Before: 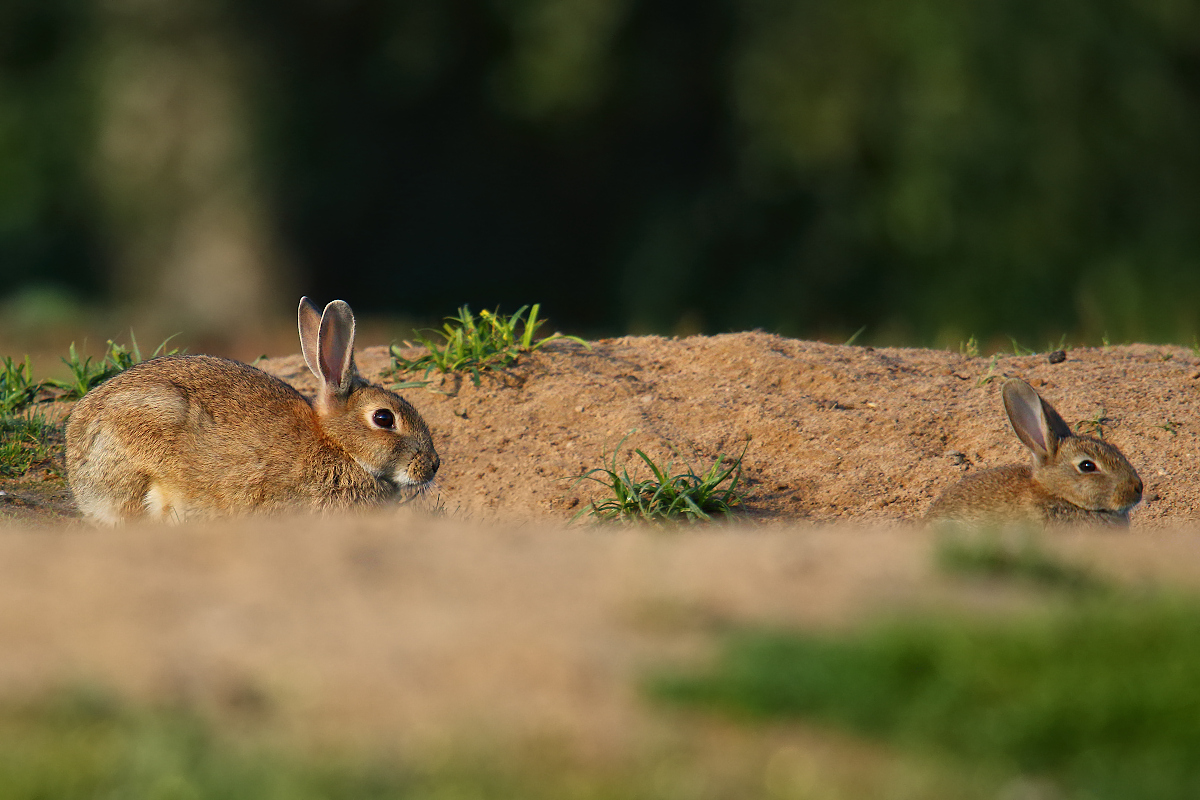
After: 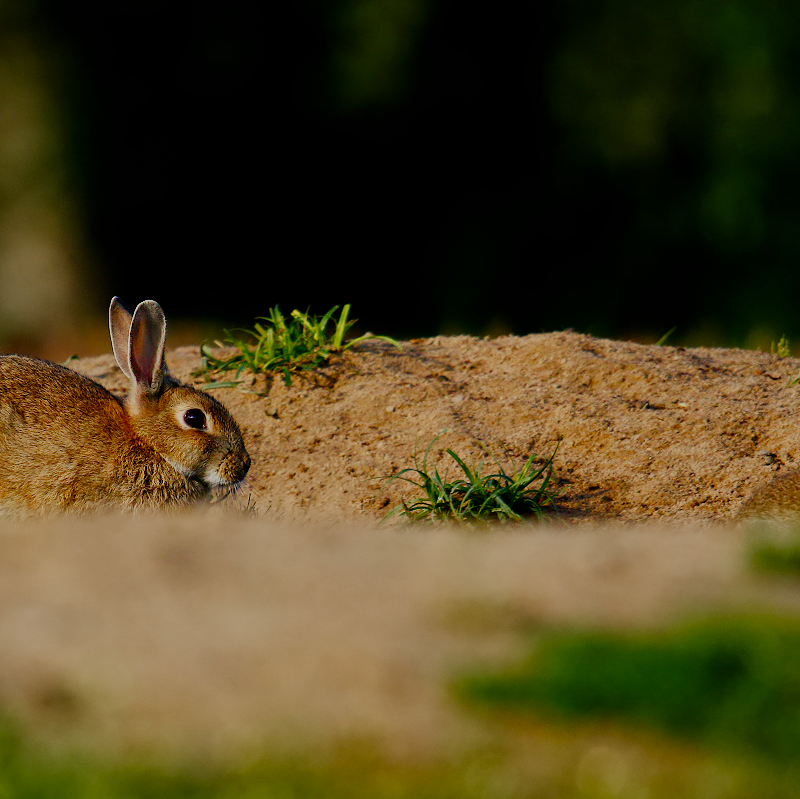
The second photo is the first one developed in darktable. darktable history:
color balance rgb: linear chroma grading › shadows 32%, linear chroma grading › global chroma -2%, linear chroma grading › mid-tones 4%, perceptual saturation grading › global saturation -2%, perceptual saturation grading › highlights -8%, perceptual saturation grading › mid-tones 8%, perceptual saturation grading › shadows 4%, perceptual brilliance grading › highlights 8%, perceptual brilliance grading › mid-tones 4%, perceptual brilliance grading › shadows 2%, global vibrance 16%, saturation formula JzAzBz (2021)
crop and rotate: left 15.754%, right 17.579%
filmic rgb: middle gray luminance 29%, black relative exposure -10.3 EV, white relative exposure 5.5 EV, threshold 6 EV, target black luminance 0%, hardness 3.95, latitude 2.04%, contrast 1.132, highlights saturation mix 5%, shadows ↔ highlights balance 15.11%, preserve chrominance no, color science v3 (2019), use custom middle-gray values true, iterations of high-quality reconstruction 0, enable highlight reconstruction true
